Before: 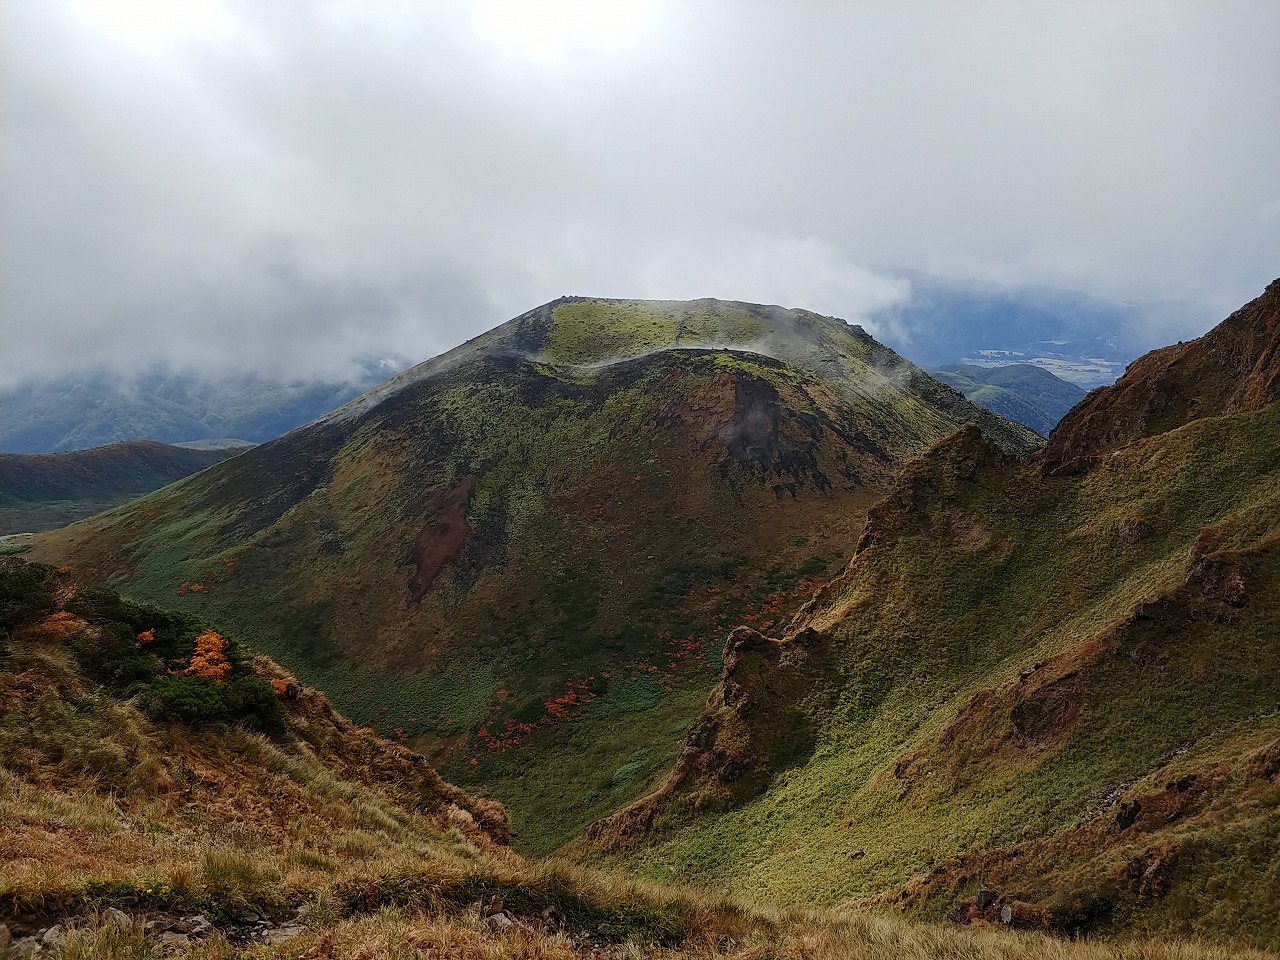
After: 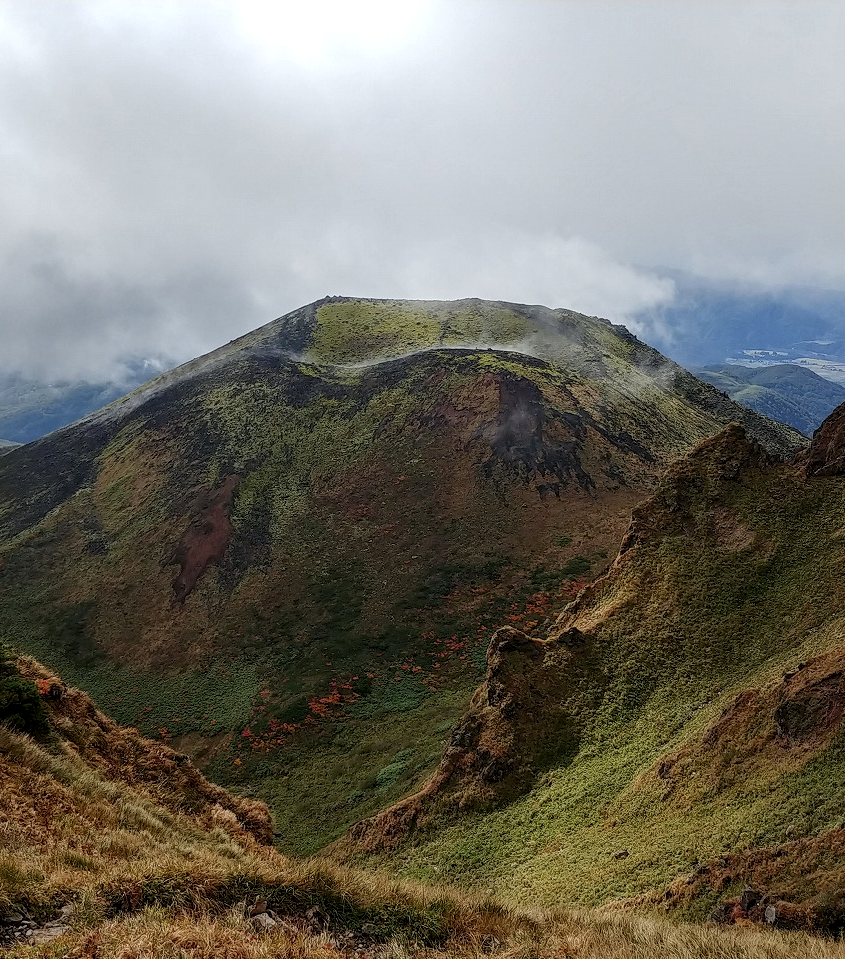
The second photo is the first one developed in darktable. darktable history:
crop and rotate: left 18.442%, right 15.508%
local contrast: on, module defaults
